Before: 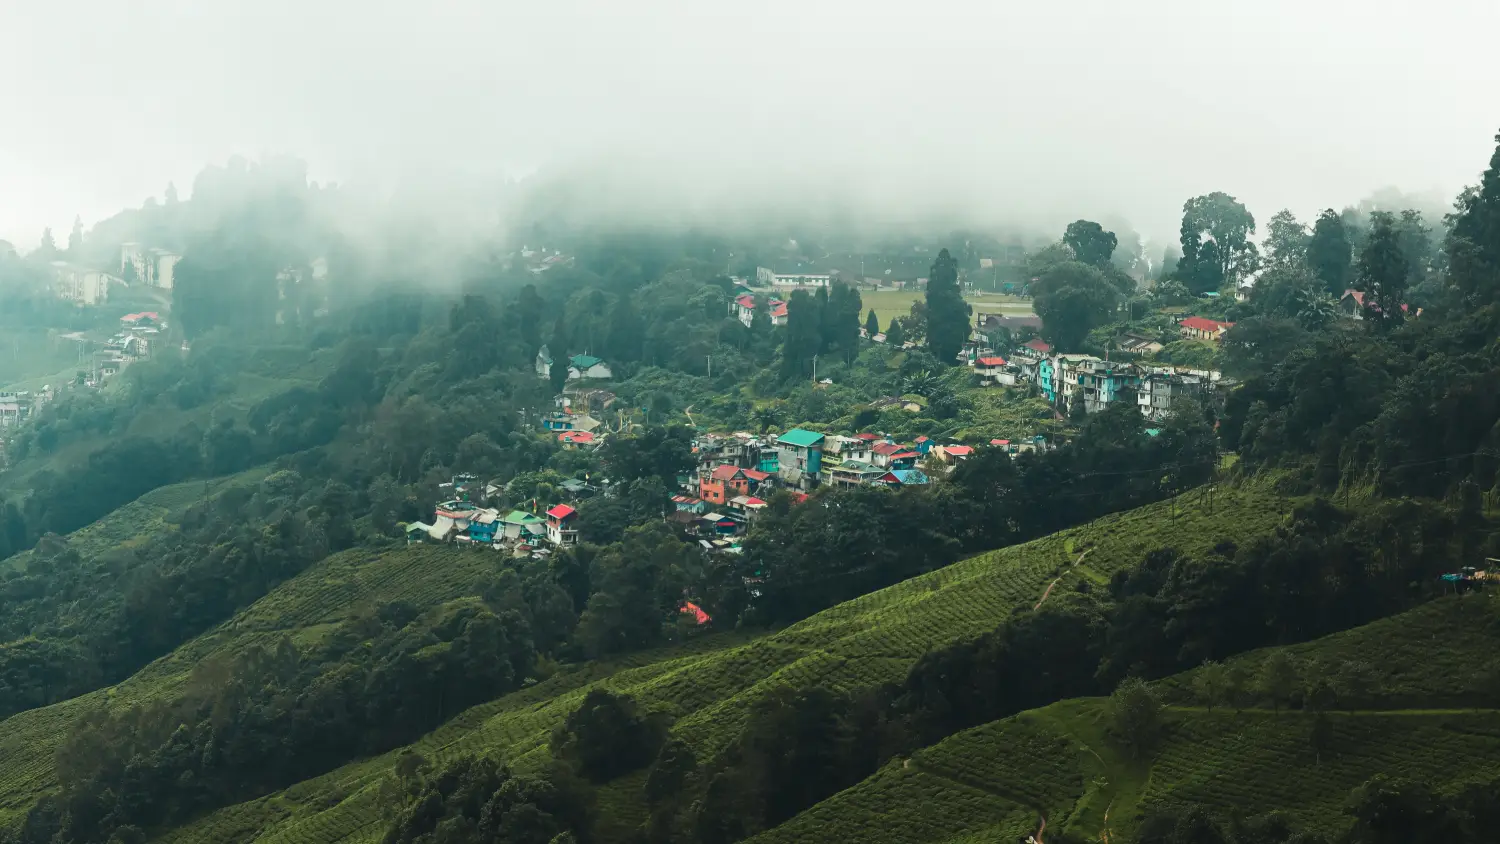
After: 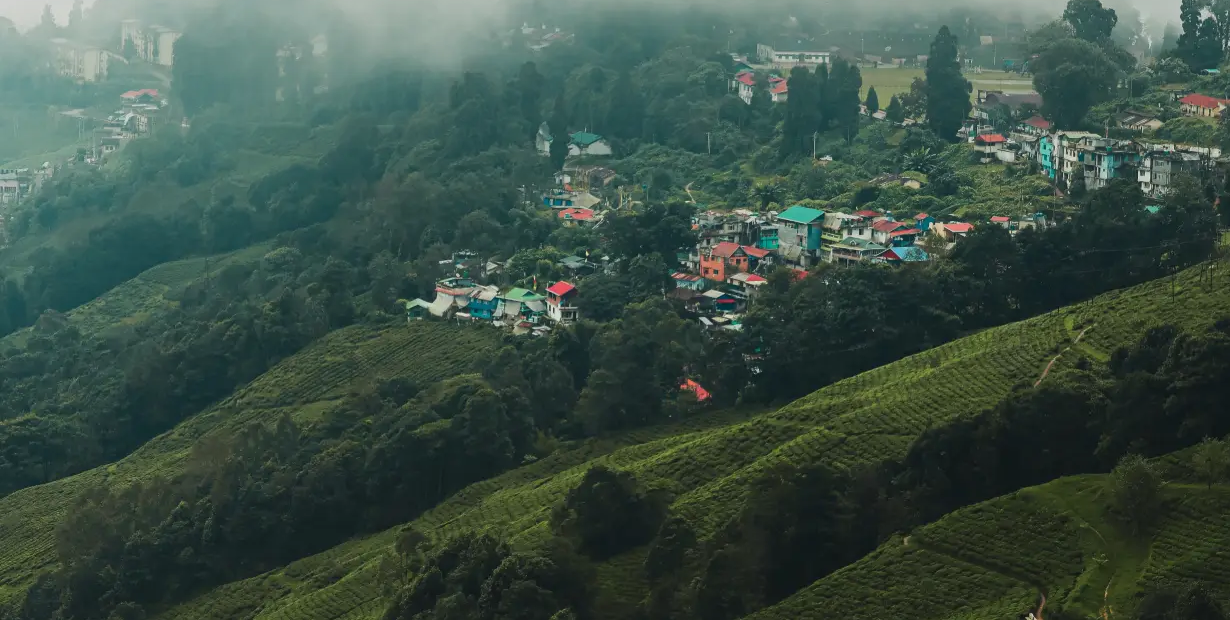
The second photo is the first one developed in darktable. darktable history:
crop: top 26.531%, right 17.959%
graduated density: on, module defaults
